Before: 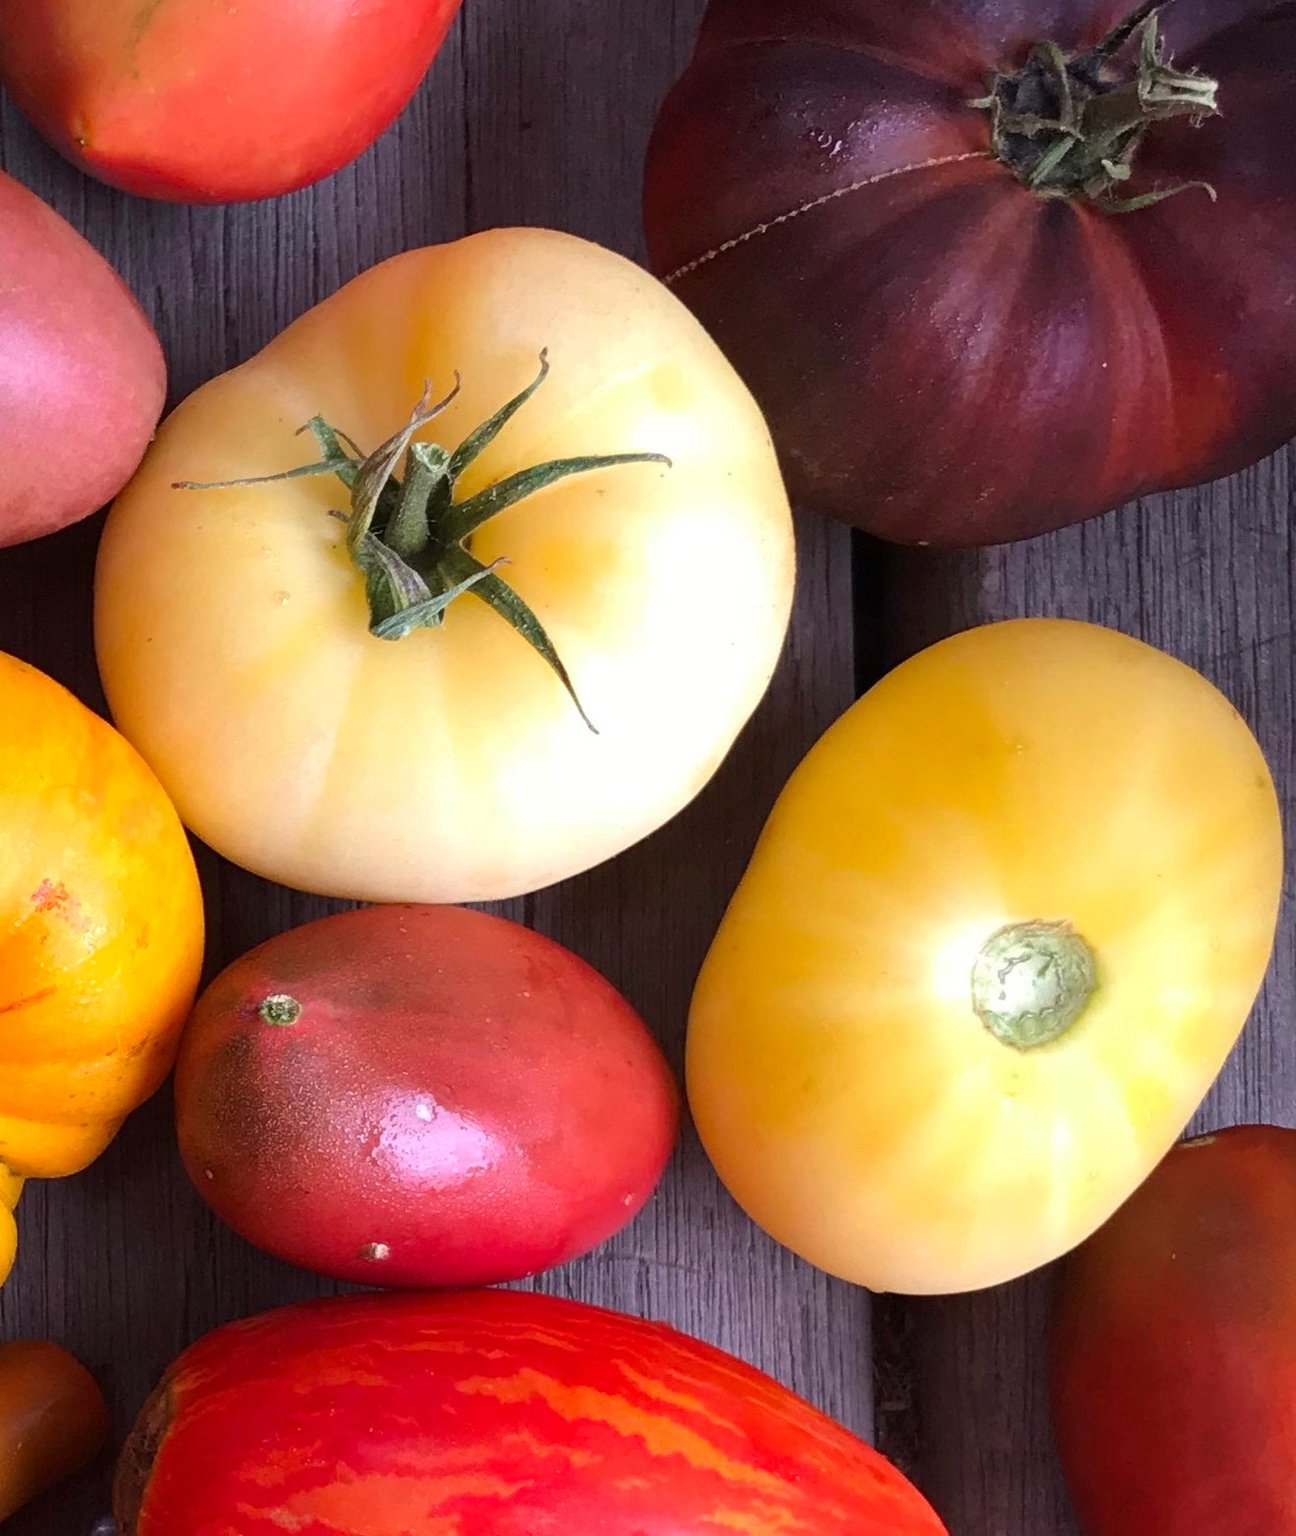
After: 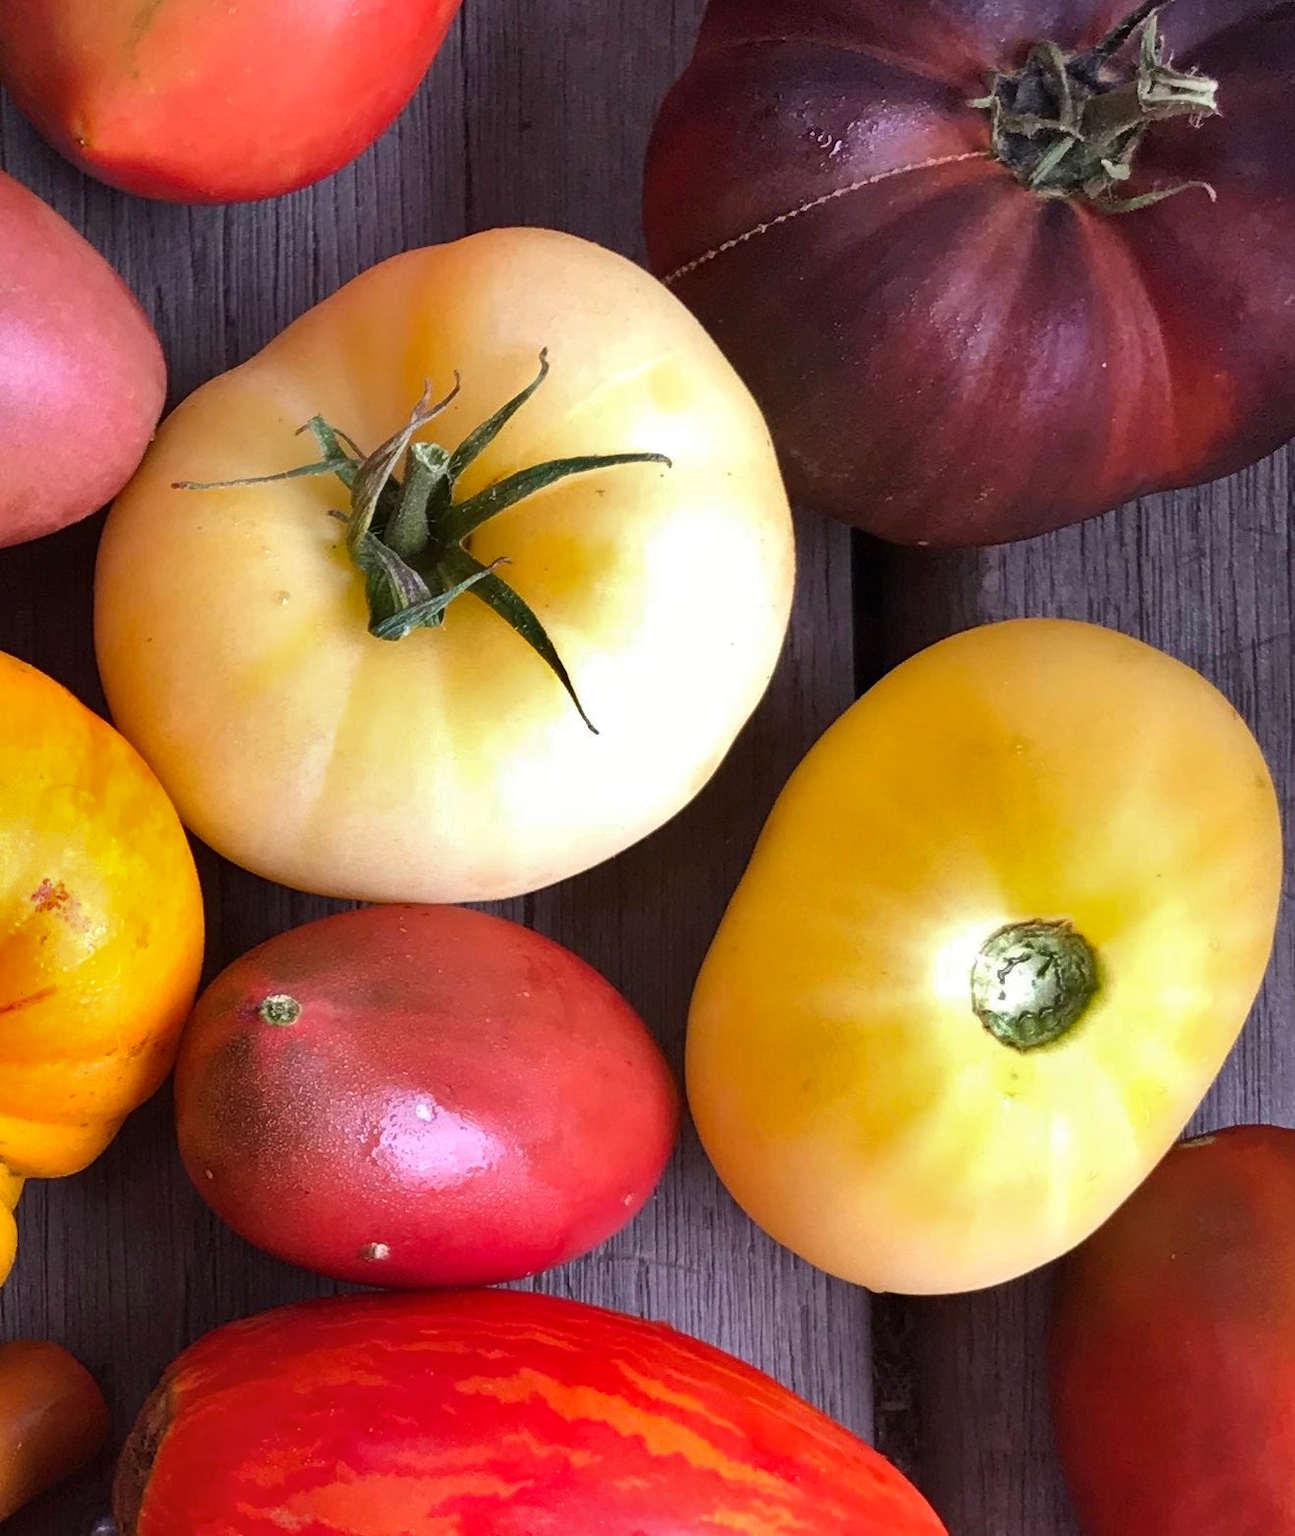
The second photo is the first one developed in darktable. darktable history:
shadows and highlights: radius 107.93, shadows 40.83, highlights -72.87, low approximation 0.01, soften with gaussian
